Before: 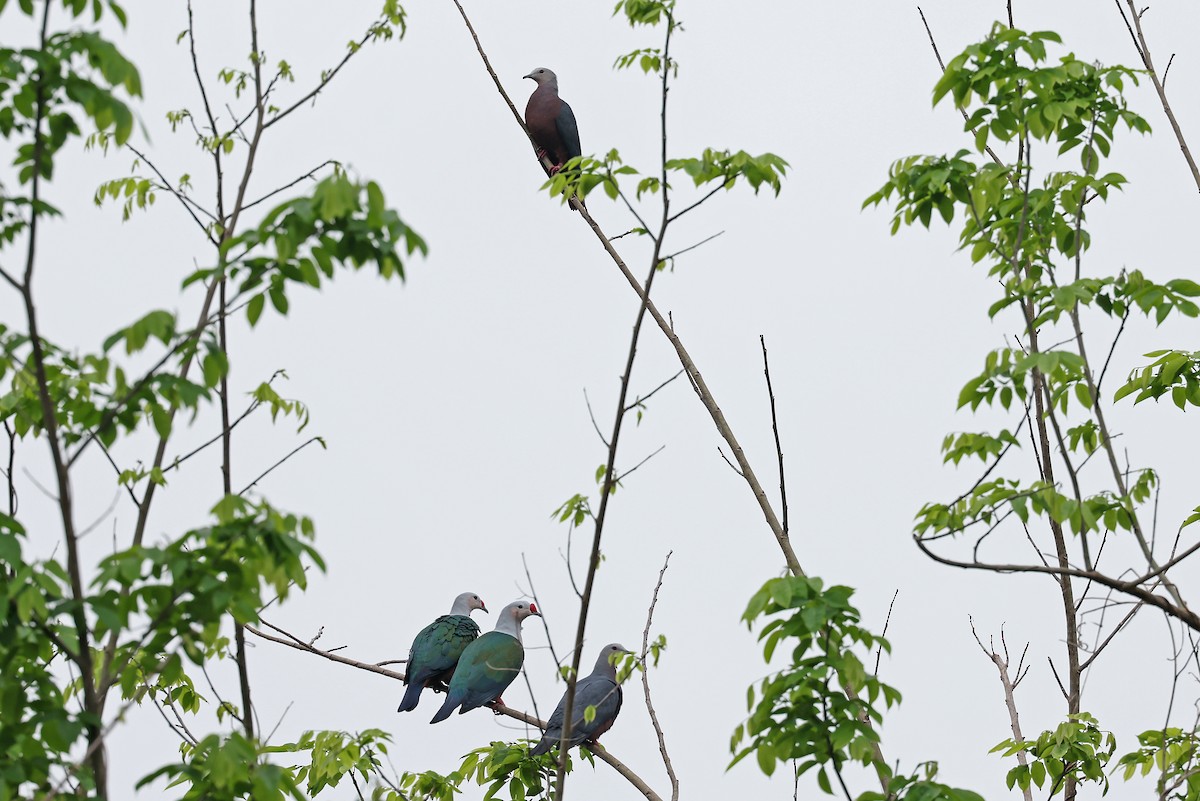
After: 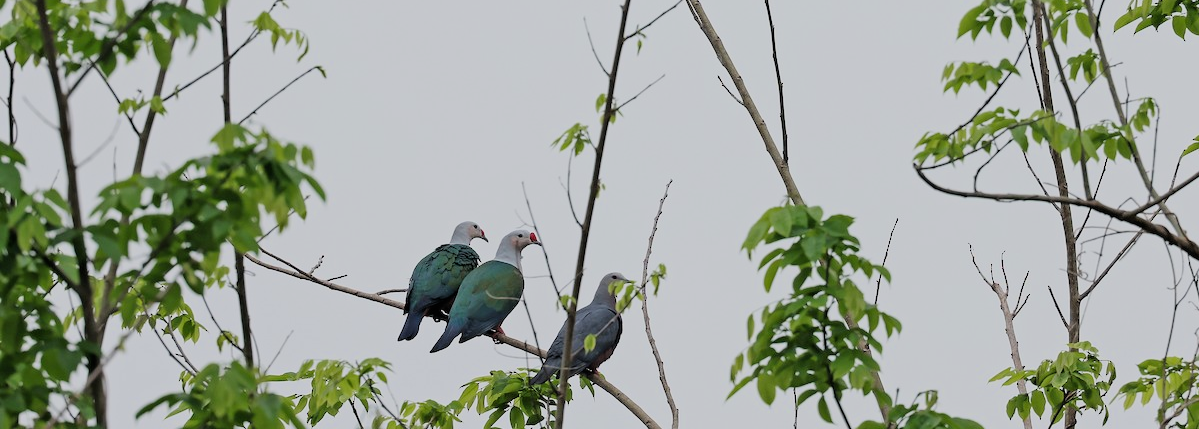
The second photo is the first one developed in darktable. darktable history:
color correction: highlights b* -0.001
crop and rotate: top 46.318%, right 0.04%
filmic rgb: black relative exposure -7.65 EV, white relative exposure 4.56 EV, hardness 3.61, color science v6 (2022), iterations of high-quality reconstruction 0
